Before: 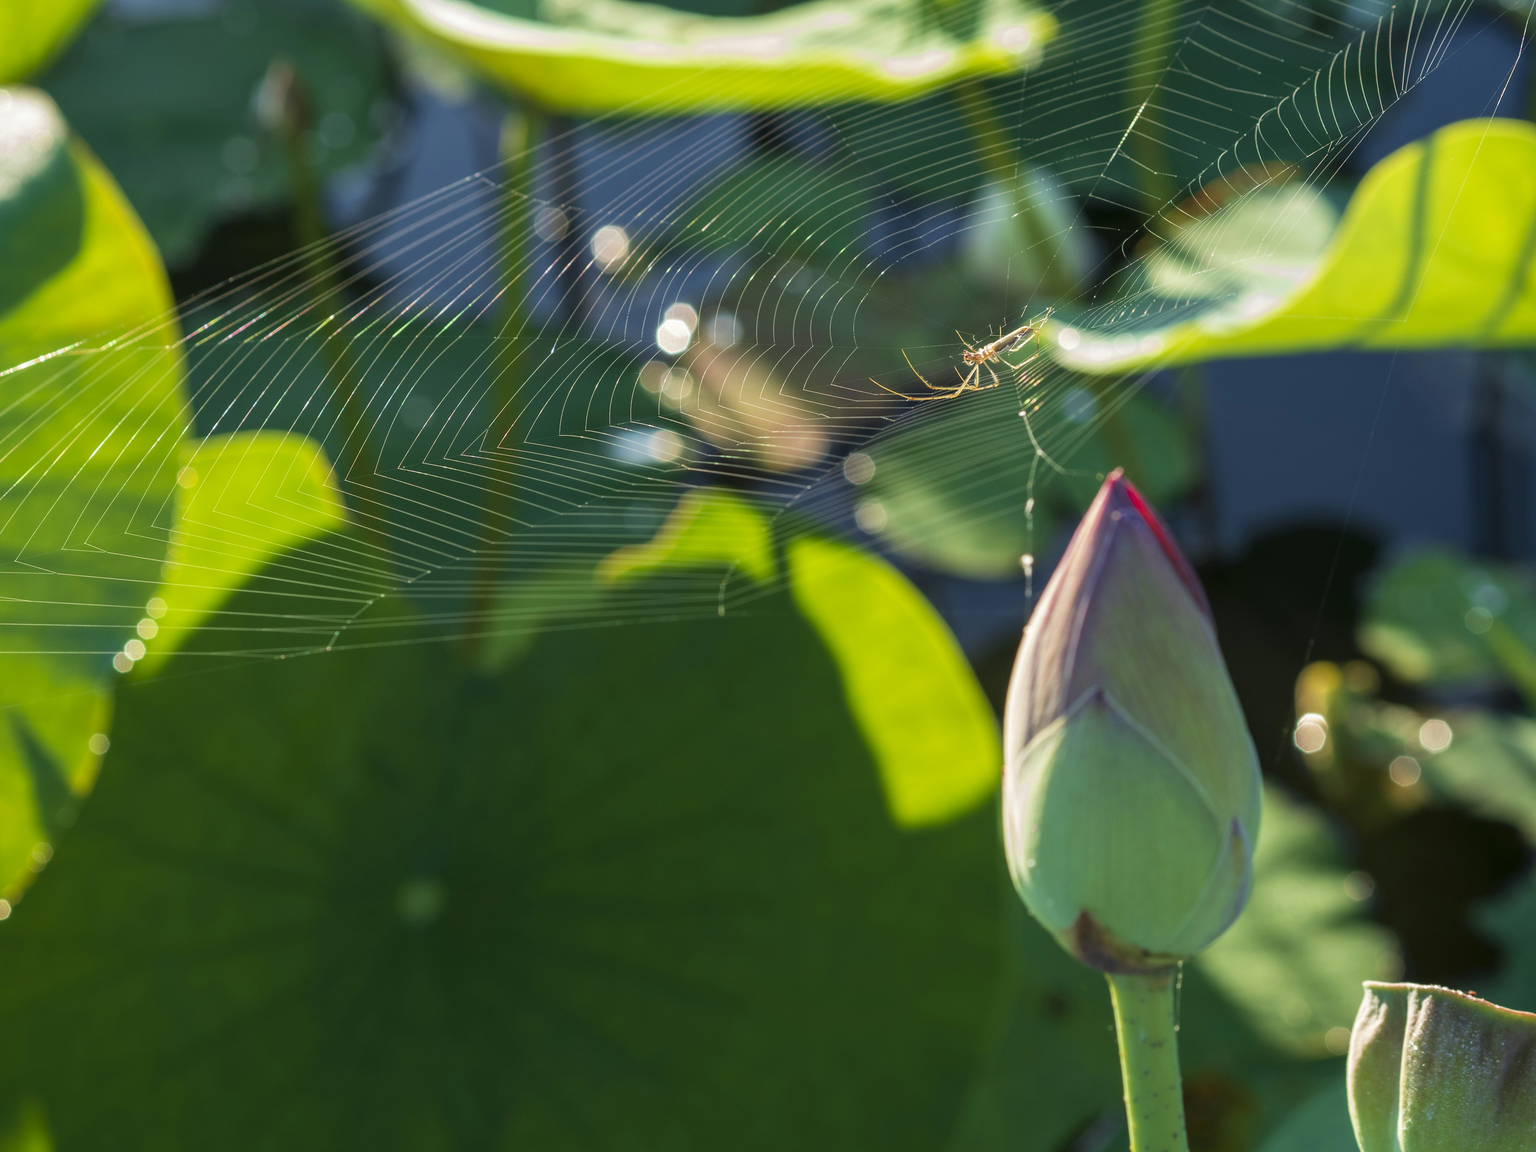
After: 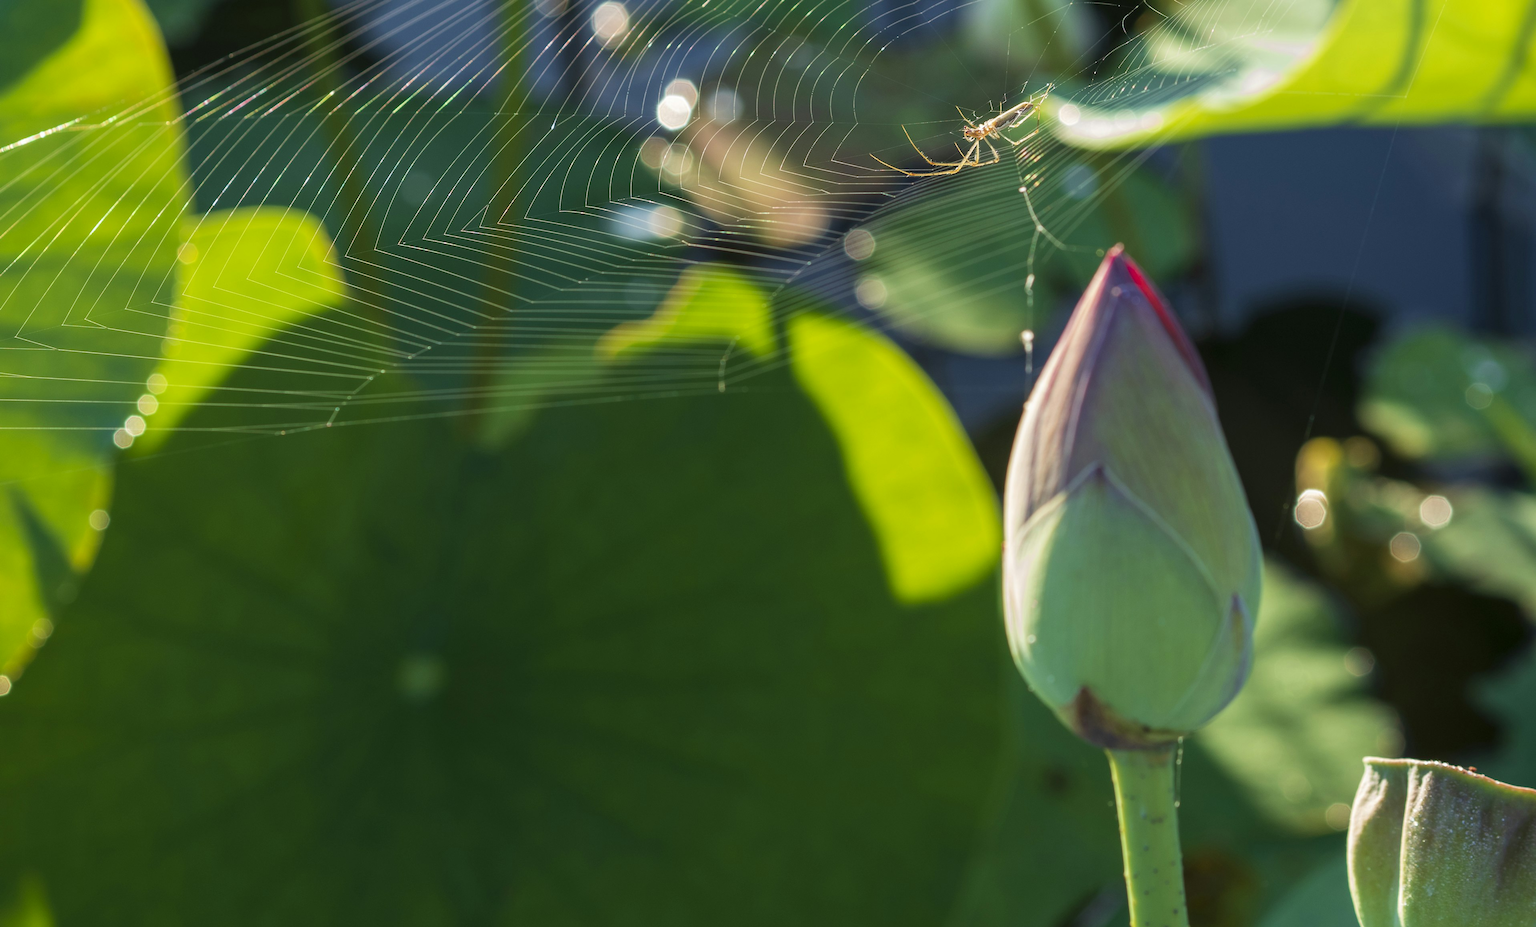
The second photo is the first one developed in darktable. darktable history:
crop and rotate: top 19.485%
